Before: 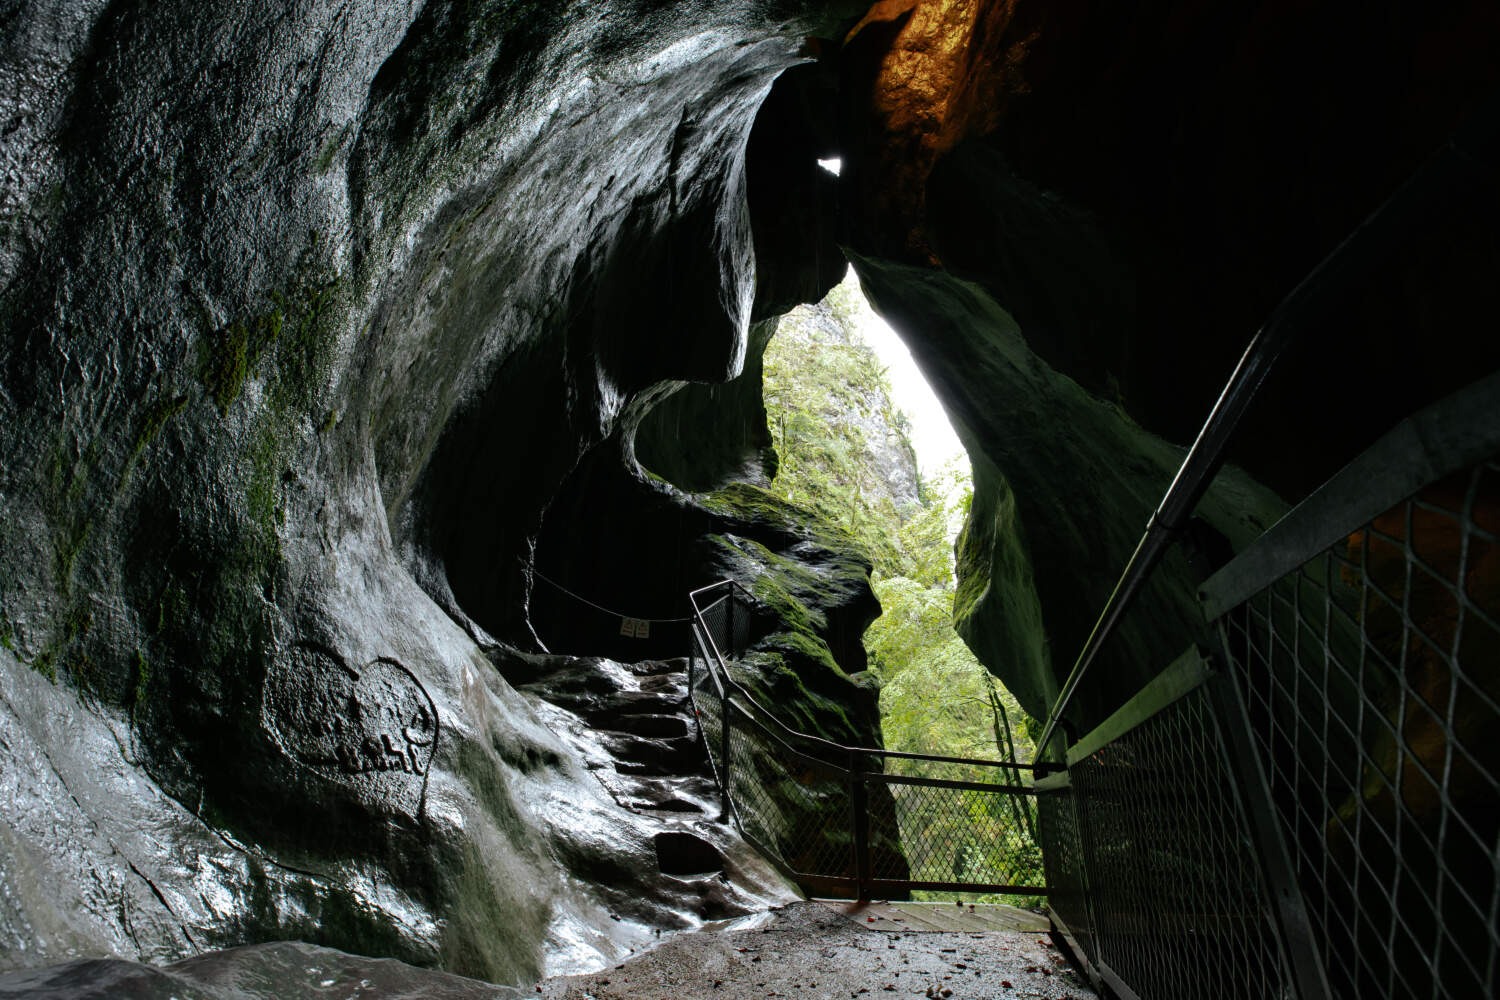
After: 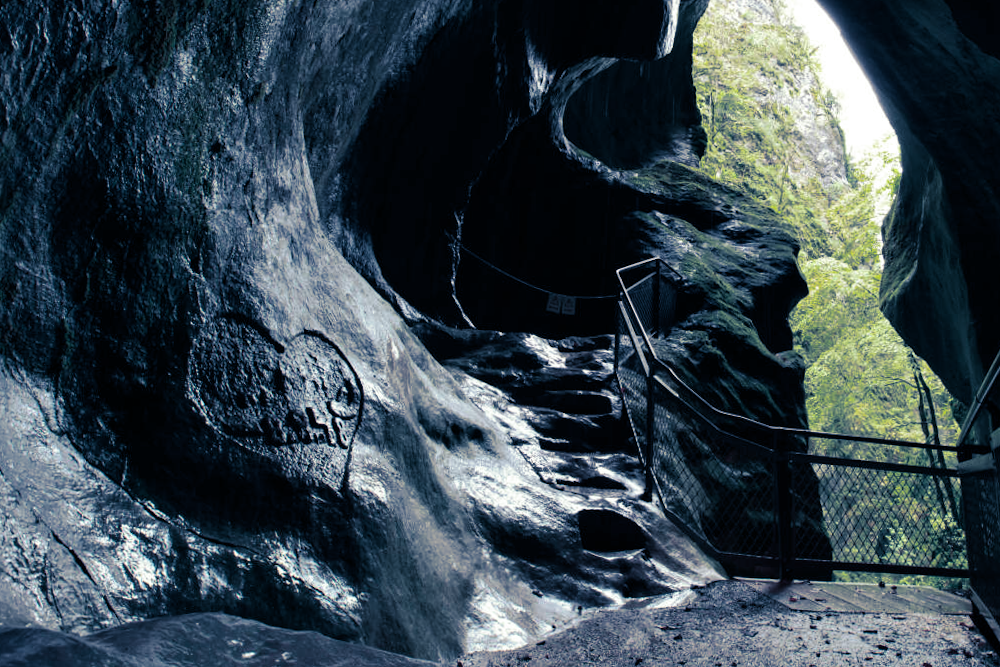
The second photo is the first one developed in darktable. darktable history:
split-toning: shadows › hue 226.8°, shadows › saturation 0.84
crop and rotate: angle -0.82°, left 3.85%, top 31.828%, right 27.992%
